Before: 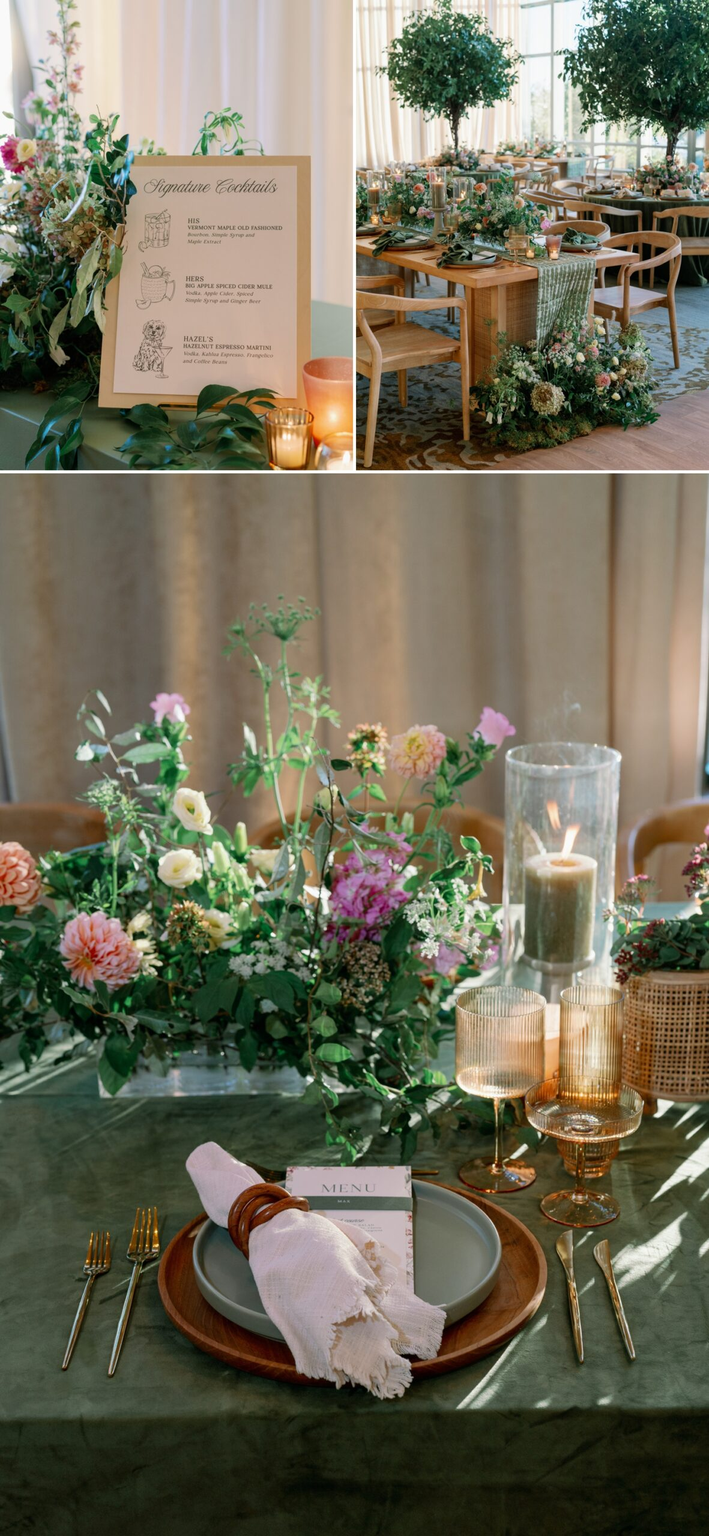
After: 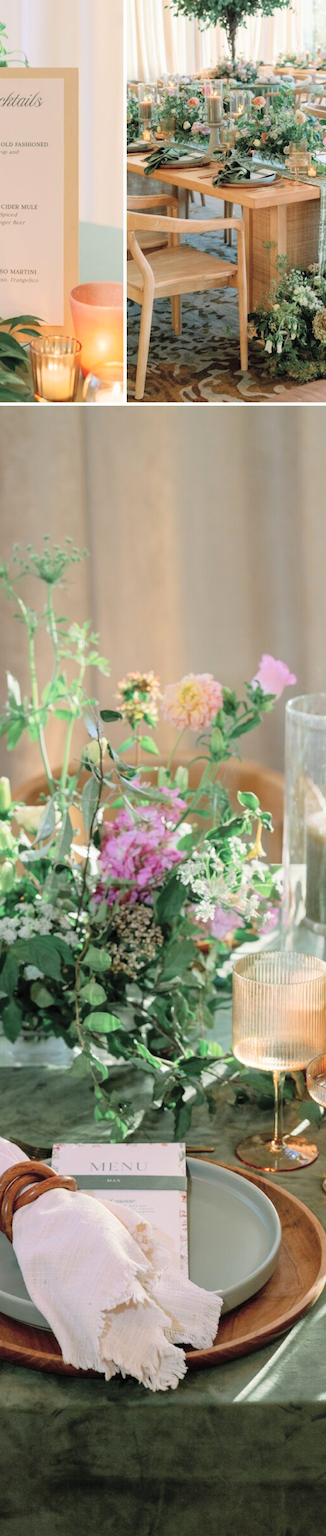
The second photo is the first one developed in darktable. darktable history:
crop: left 33.452%, top 6.025%, right 23.155%
global tonemap: drago (0.7, 100)
